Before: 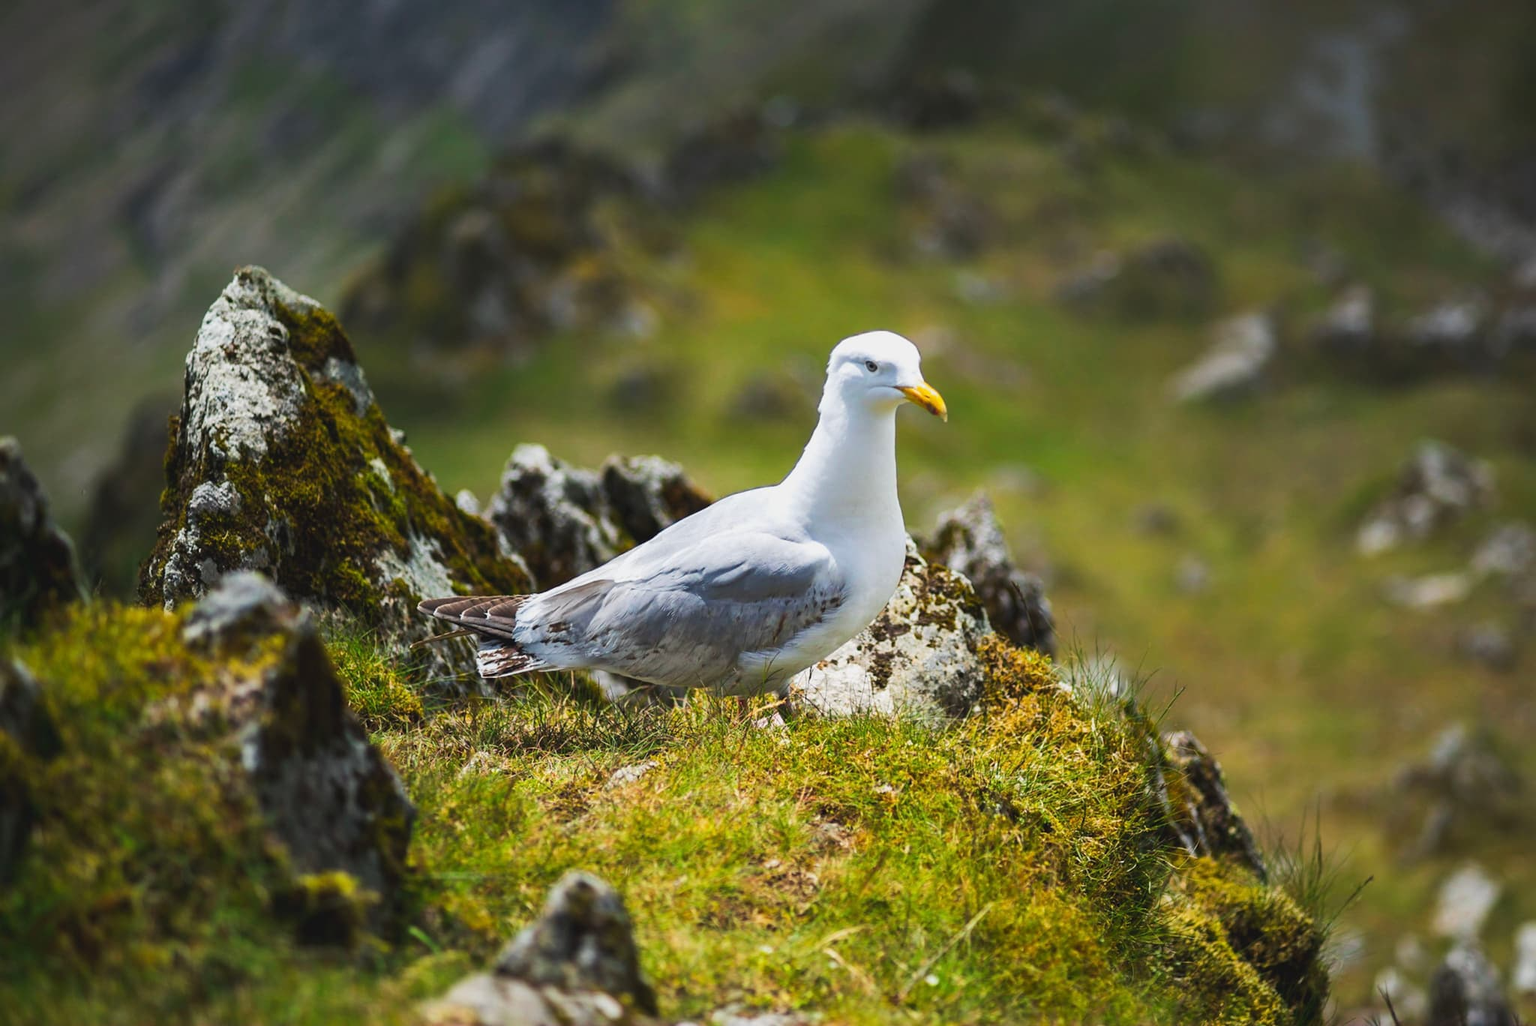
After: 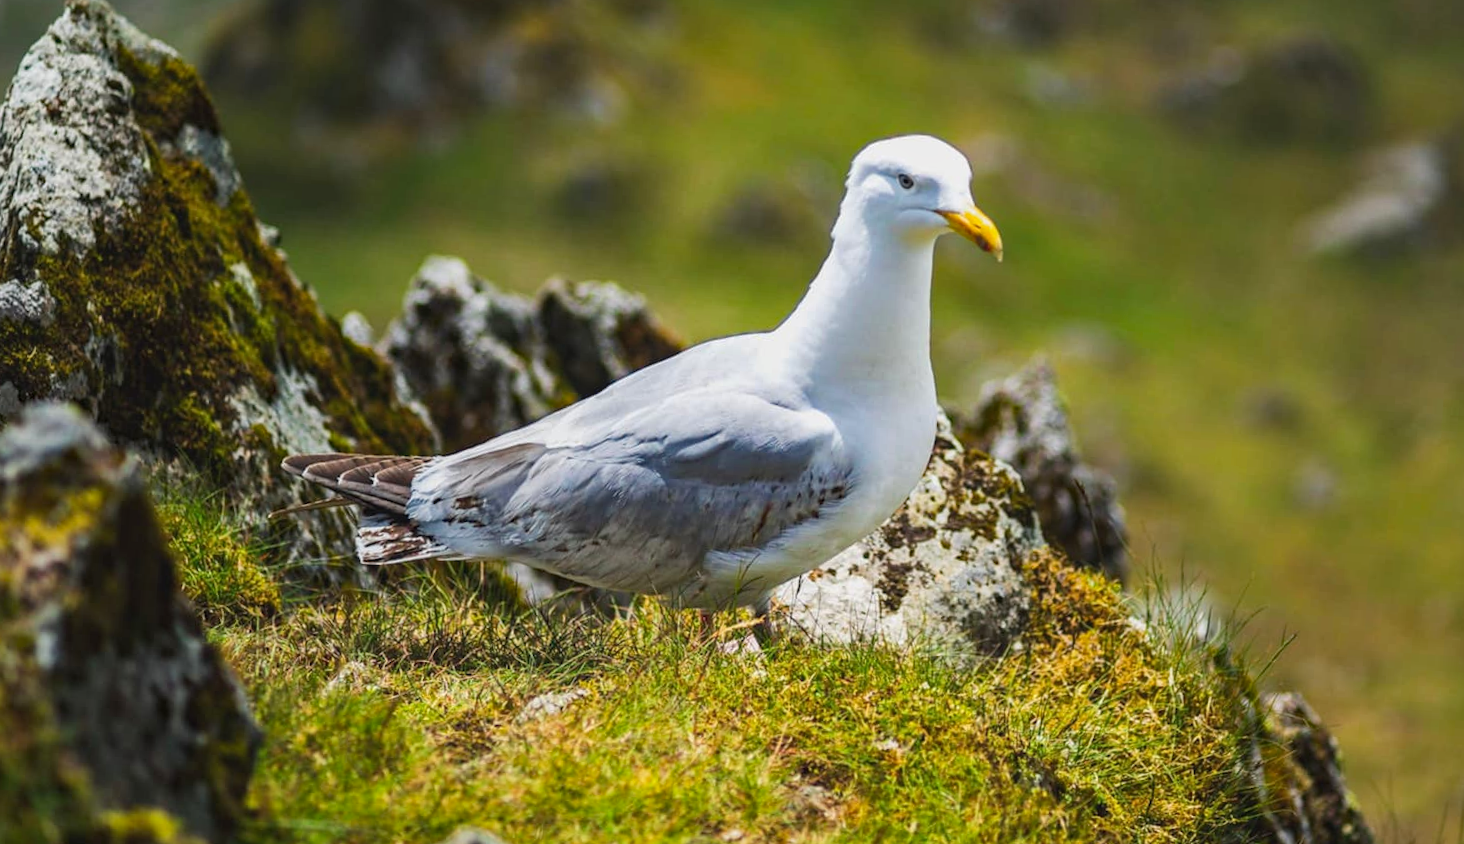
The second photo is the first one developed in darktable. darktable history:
crop and rotate: angle -3.57°, left 9.764%, top 20.668%, right 12.192%, bottom 11.959%
local contrast: detail 110%
haze removal: compatibility mode true, adaptive false
